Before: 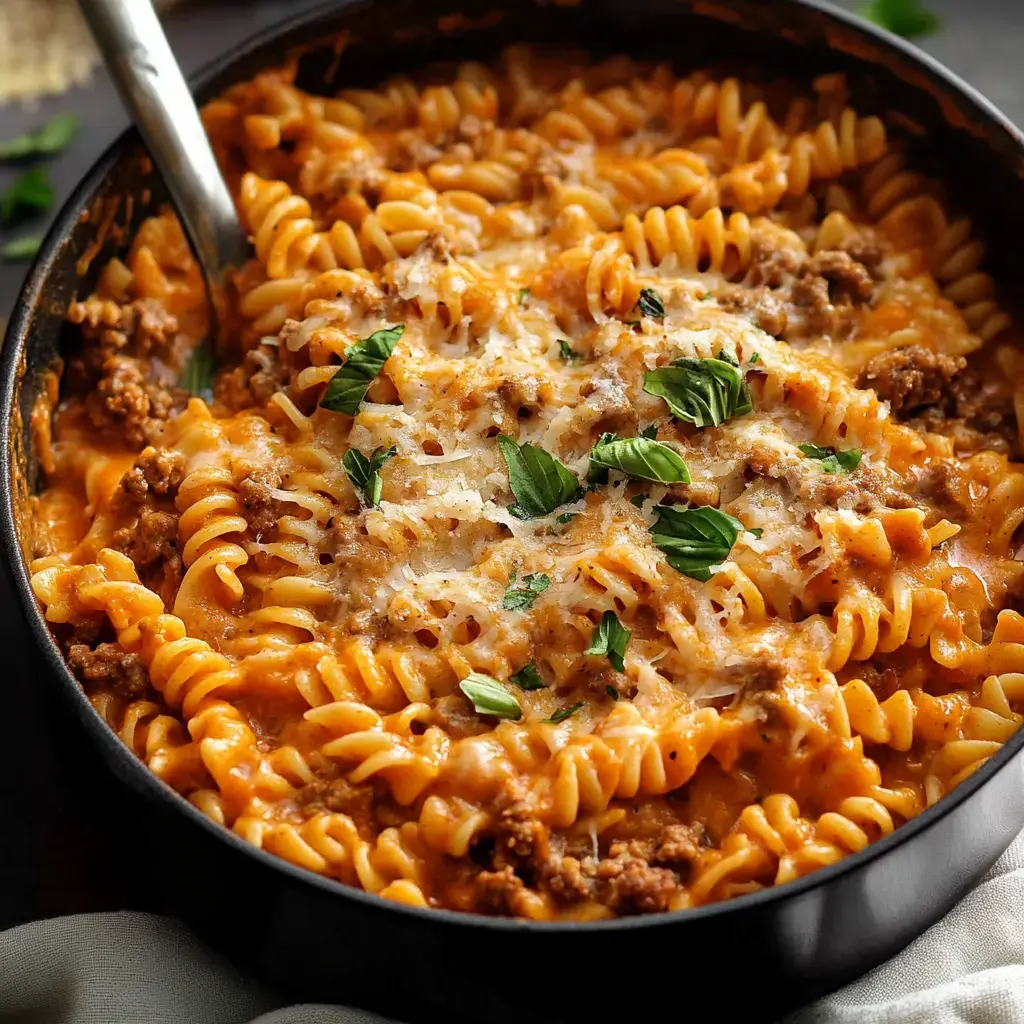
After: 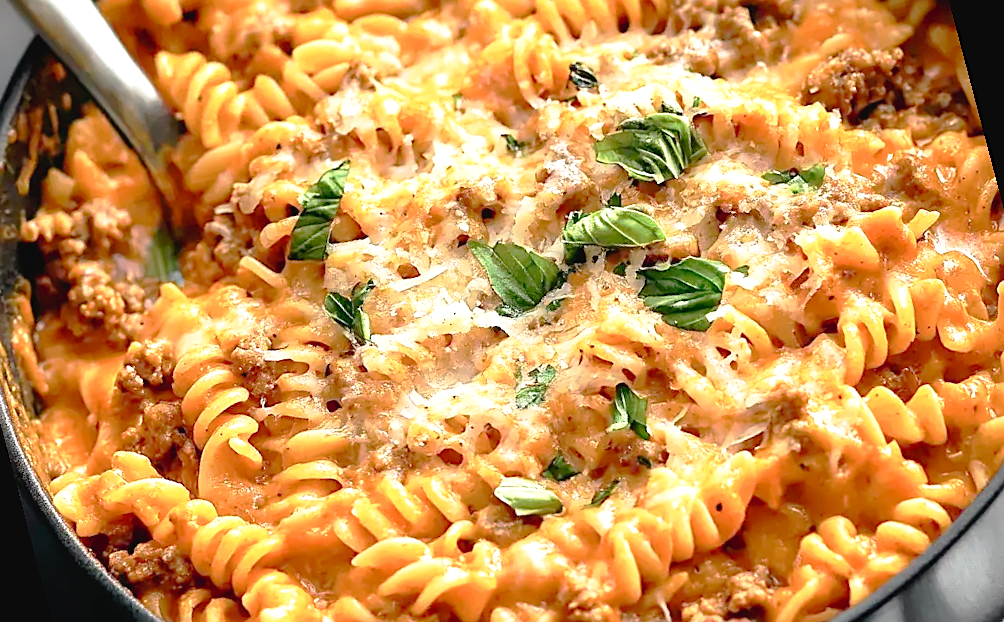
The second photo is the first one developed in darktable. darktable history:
sharpen: on, module defaults
rotate and perspective: rotation -14.8°, crop left 0.1, crop right 0.903, crop top 0.25, crop bottom 0.748
exposure: exposure 0.7 EV, compensate highlight preservation false
tone curve: curves: ch0 [(0, 0) (0.003, 0.03) (0.011, 0.03) (0.025, 0.033) (0.044, 0.038) (0.069, 0.057) (0.1, 0.109) (0.136, 0.174) (0.177, 0.243) (0.224, 0.313) (0.277, 0.391) (0.335, 0.464) (0.399, 0.515) (0.468, 0.563) (0.543, 0.616) (0.623, 0.679) (0.709, 0.766) (0.801, 0.865) (0.898, 0.948) (1, 1)], preserve colors none
color balance: mode lift, gamma, gain (sRGB), lift [1, 1, 1.022, 1.026]
